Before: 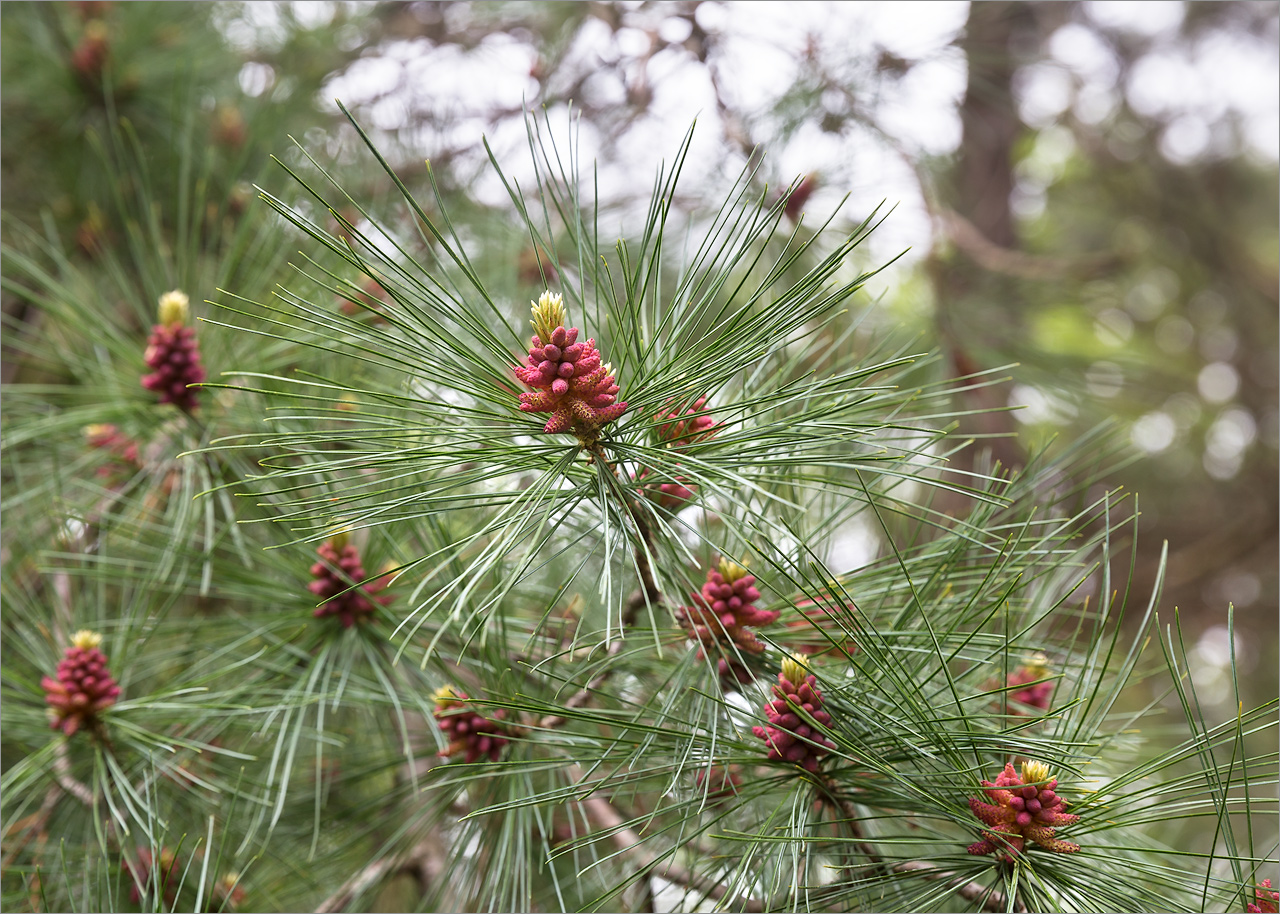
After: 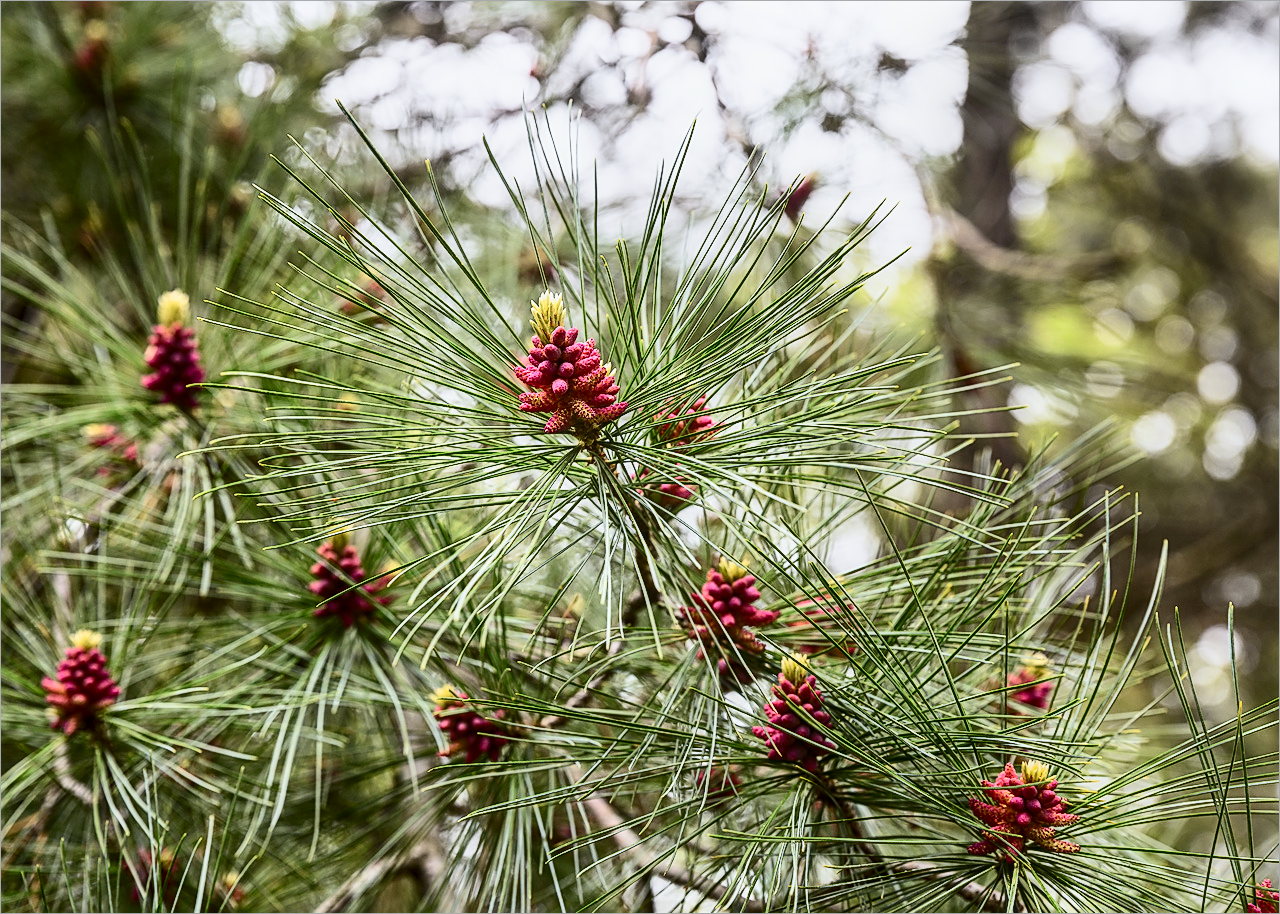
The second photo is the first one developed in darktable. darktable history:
sharpen: on, module defaults
local contrast: on, module defaults
tone curve: curves: ch0 [(0, 0.02) (0.063, 0.058) (0.262, 0.243) (0.447, 0.468) (0.544, 0.596) (0.805, 0.823) (1, 0.952)]; ch1 [(0, 0) (0.339, 0.31) (0.417, 0.401) (0.452, 0.455) (0.482, 0.483) (0.502, 0.499) (0.517, 0.506) (0.55, 0.542) (0.588, 0.604) (0.729, 0.782) (1, 1)]; ch2 [(0, 0) (0.346, 0.34) (0.431, 0.45) (0.485, 0.487) (0.5, 0.496) (0.527, 0.526) (0.56, 0.574) (0.613, 0.642) (0.679, 0.703) (1, 1)], color space Lab, independent channels, preserve colors none
contrast brightness saturation: contrast 0.28
